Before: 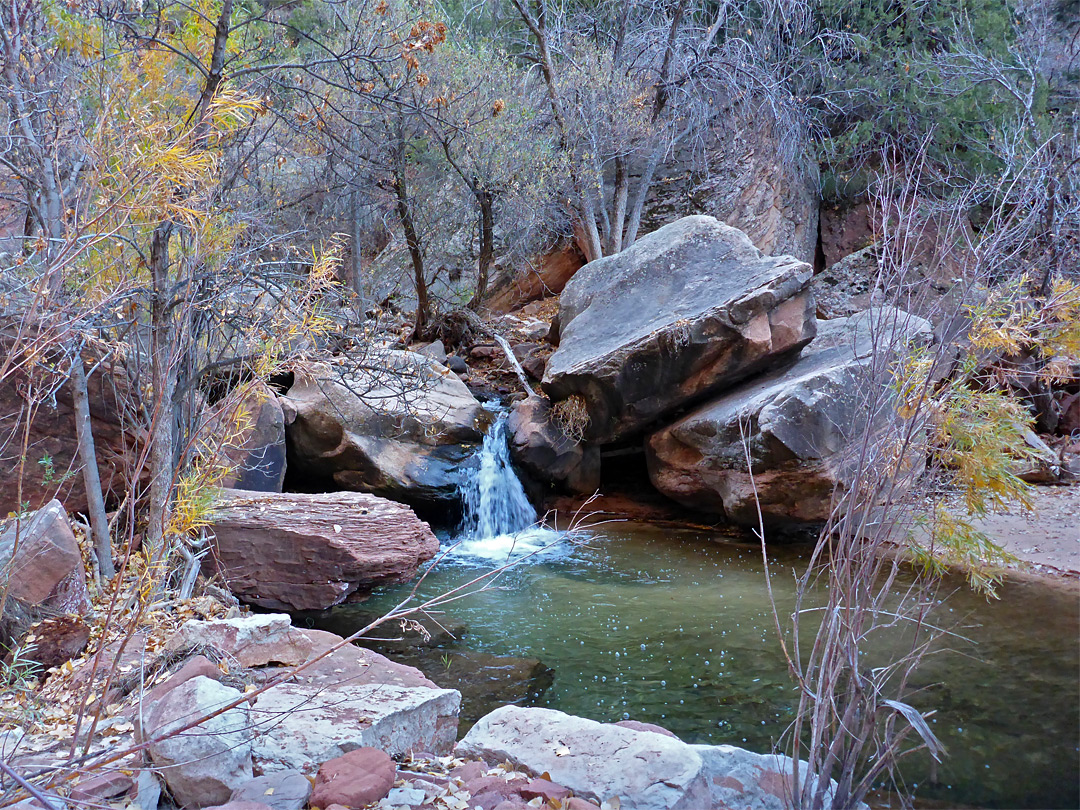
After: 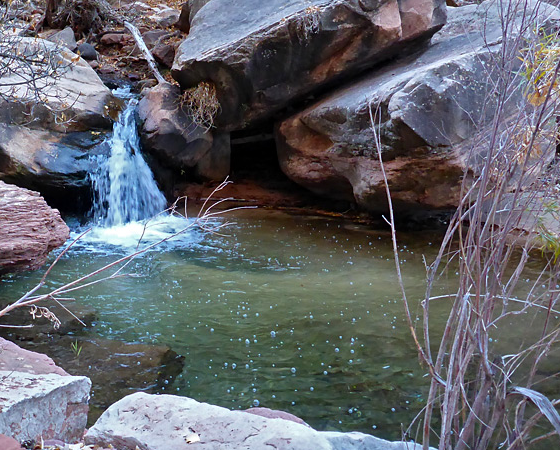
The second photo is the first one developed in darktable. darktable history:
crop: left 34.305%, top 38.719%, right 13.651%, bottom 5.408%
